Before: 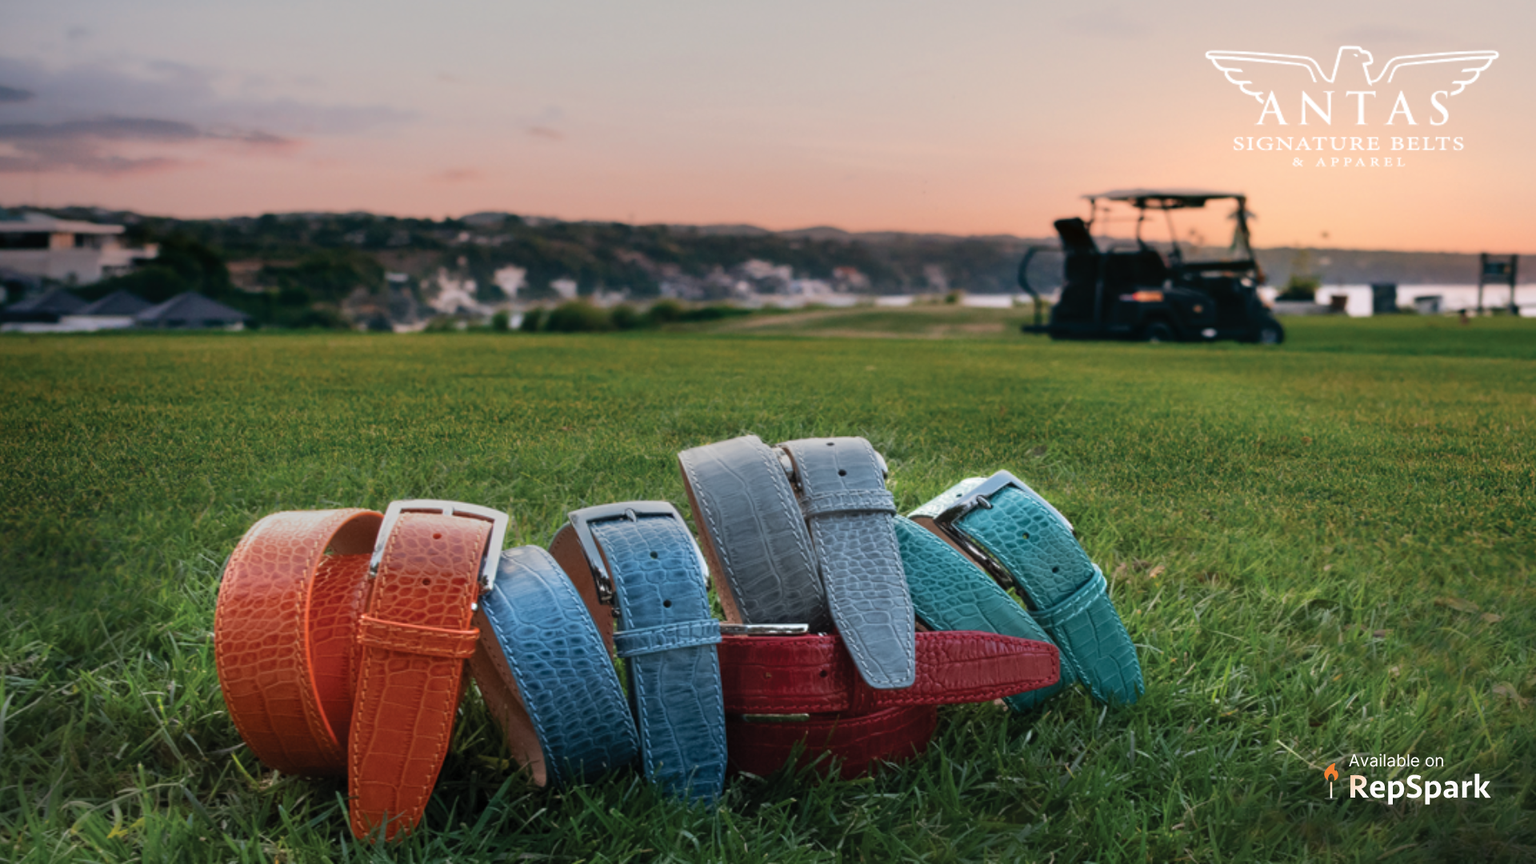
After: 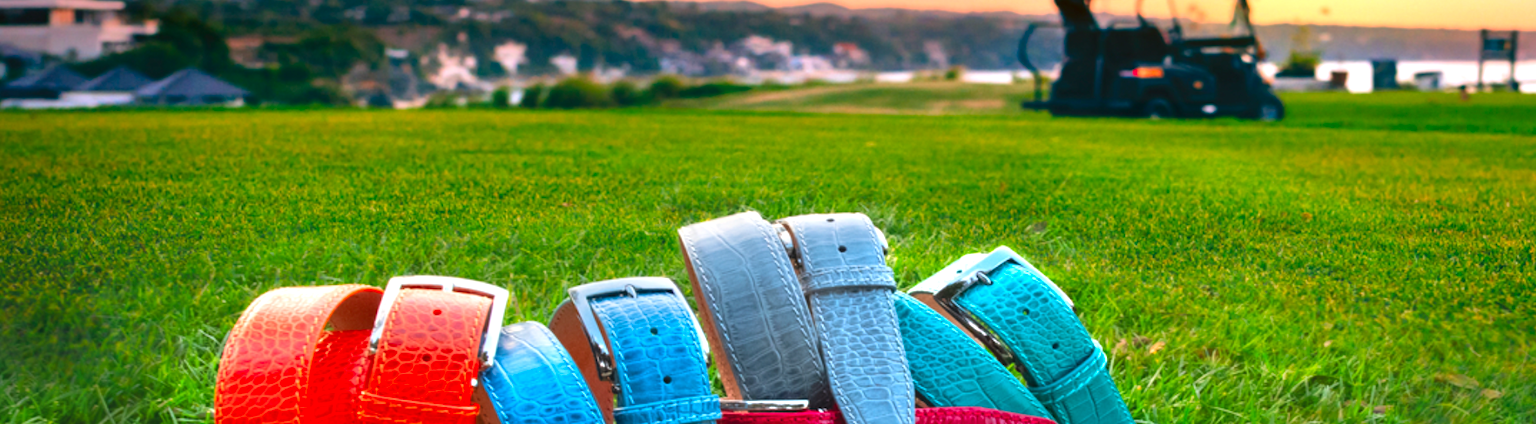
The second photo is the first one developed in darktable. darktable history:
color correction: highlights b* -0.046, saturation 1.77
tone equalizer: -7 EV 0.165 EV, -6 EV 0.132 EV, -5 EV 0.111 EV, -4 EV 0.061 EV, -2 EV -0.031 EV, -1 EV -0.055 EV, +0 EV -0.081 EV
exposure: black level correction 0, exposure 1 EV, compensate highlight preservation false
crop and rotate: top 25.992%, bottom 24.909%
